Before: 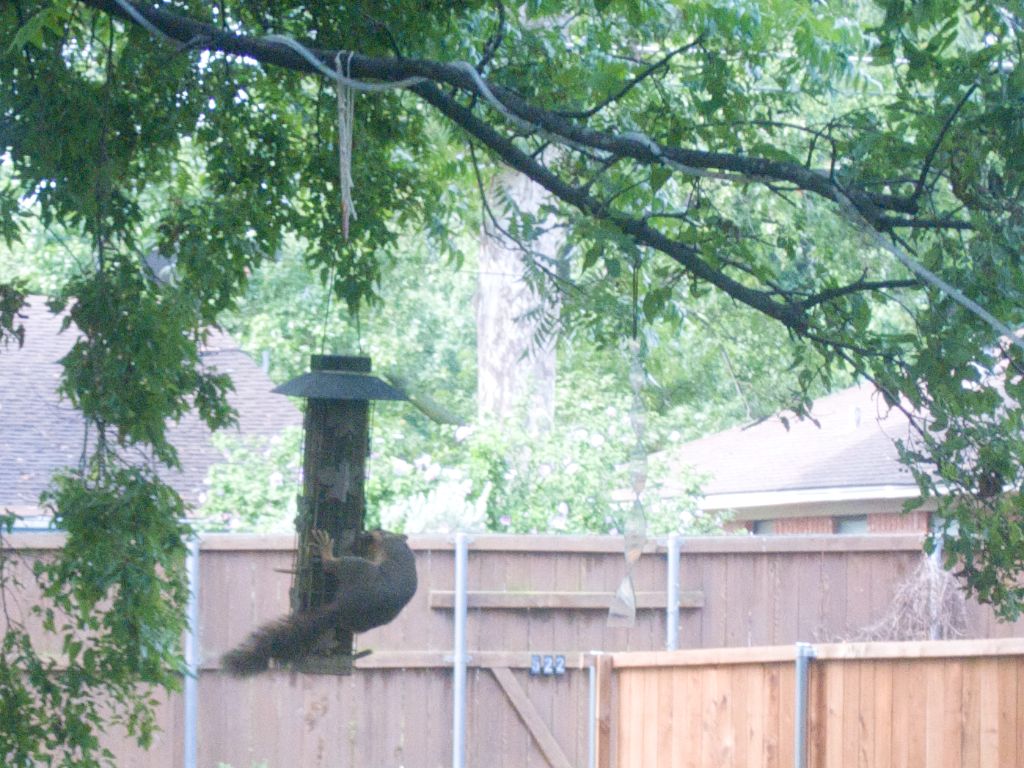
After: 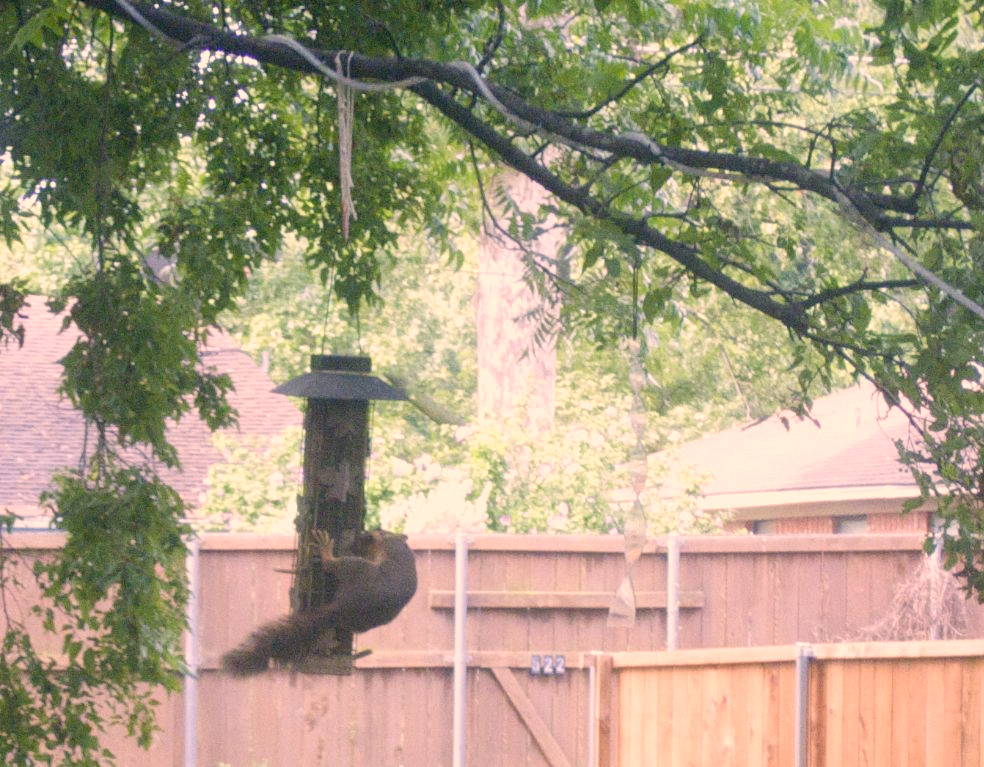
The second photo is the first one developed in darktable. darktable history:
crop: right 3.867%, bottom 0.021%
color correction: highlights a* 17.51, highlights b* 18.63
